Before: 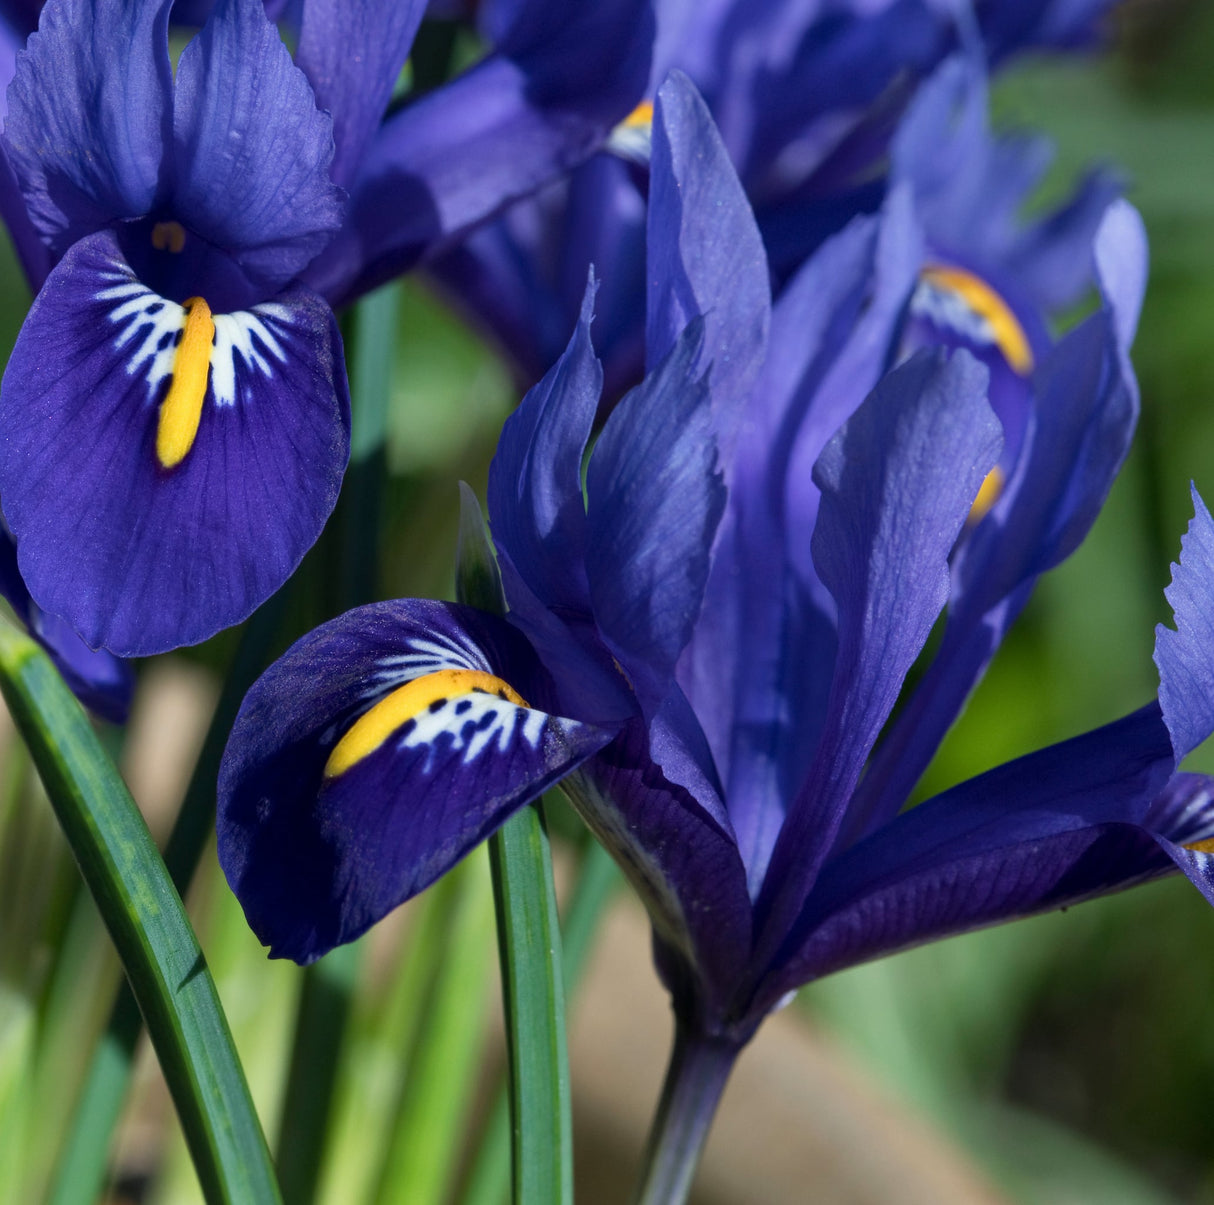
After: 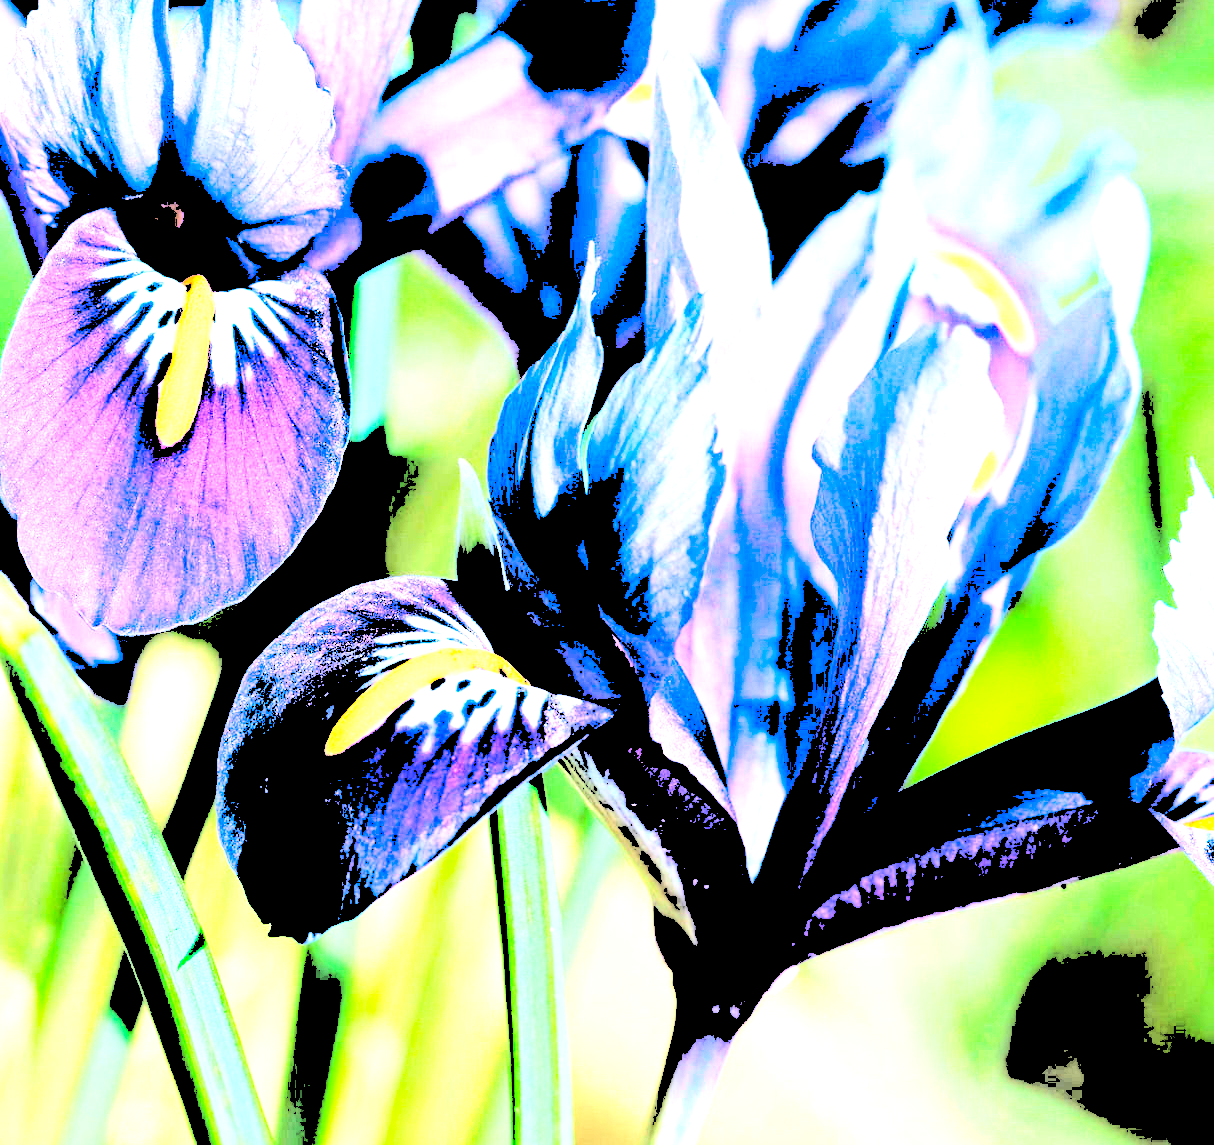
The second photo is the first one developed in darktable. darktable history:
crop and rotate: top 1.898%, bottom 3.08%
tone equalizer: -8 EV -0.384 EV, -7 EV -0.416 EV, -6 EV -0.368 EV, -5 EV -0.258 EV, -3 EV 0.232 EV, -2 EV 0.345 EV, -1 EV 0.394 EV, +0 EV 0.428 EV
base curve: curves: ch0 [(0, 0.007) (0.028, 0.063) (0.121, 0.311) (0.46, 0.743) (0.859, 0.957) (1, 1)], preserve colors none
haze removal: compatibility mode true, adaptive false
levels: levels [0.246, 0.256, 0.506]
